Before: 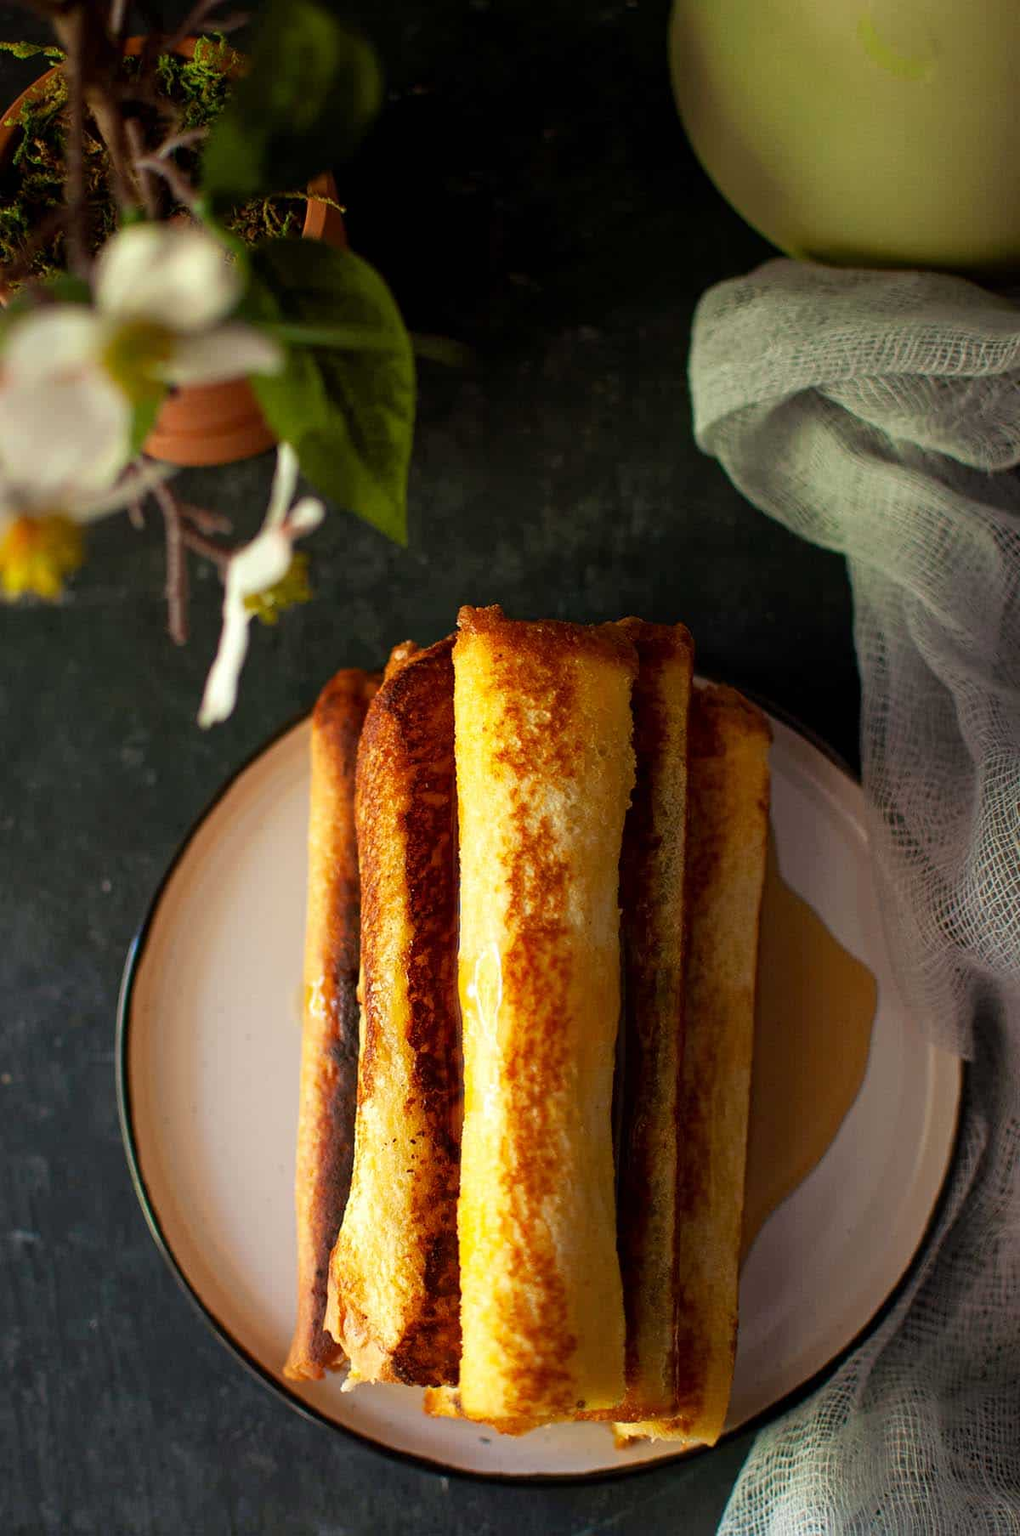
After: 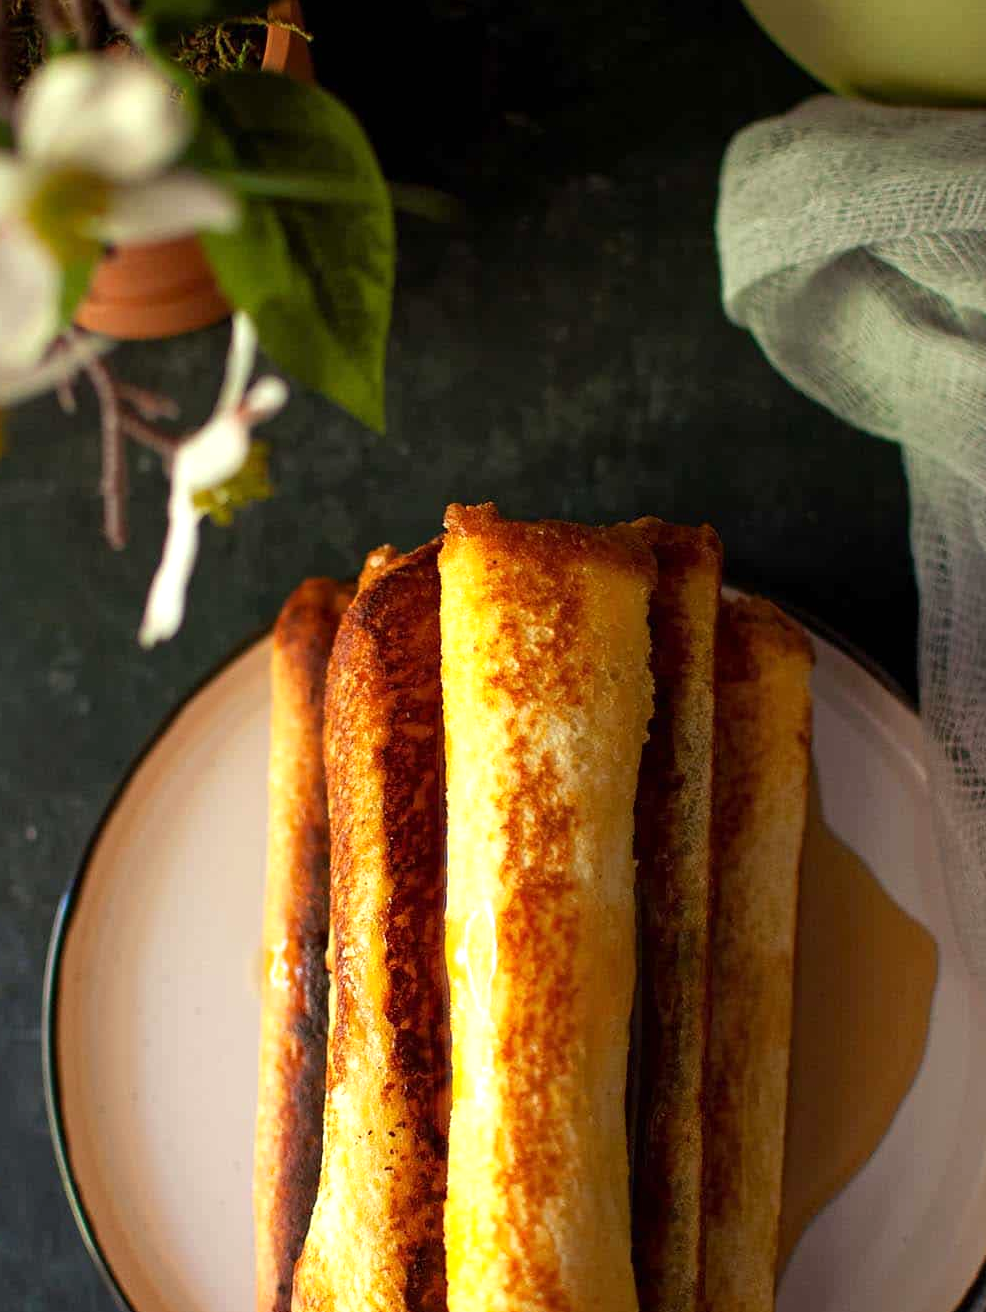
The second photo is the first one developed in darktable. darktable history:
exposure: exposure 0.297 EV, compensate highlight preservation false
crop: left 7.878%, top 11.569%, right 9.927%, bottom 15.391%
